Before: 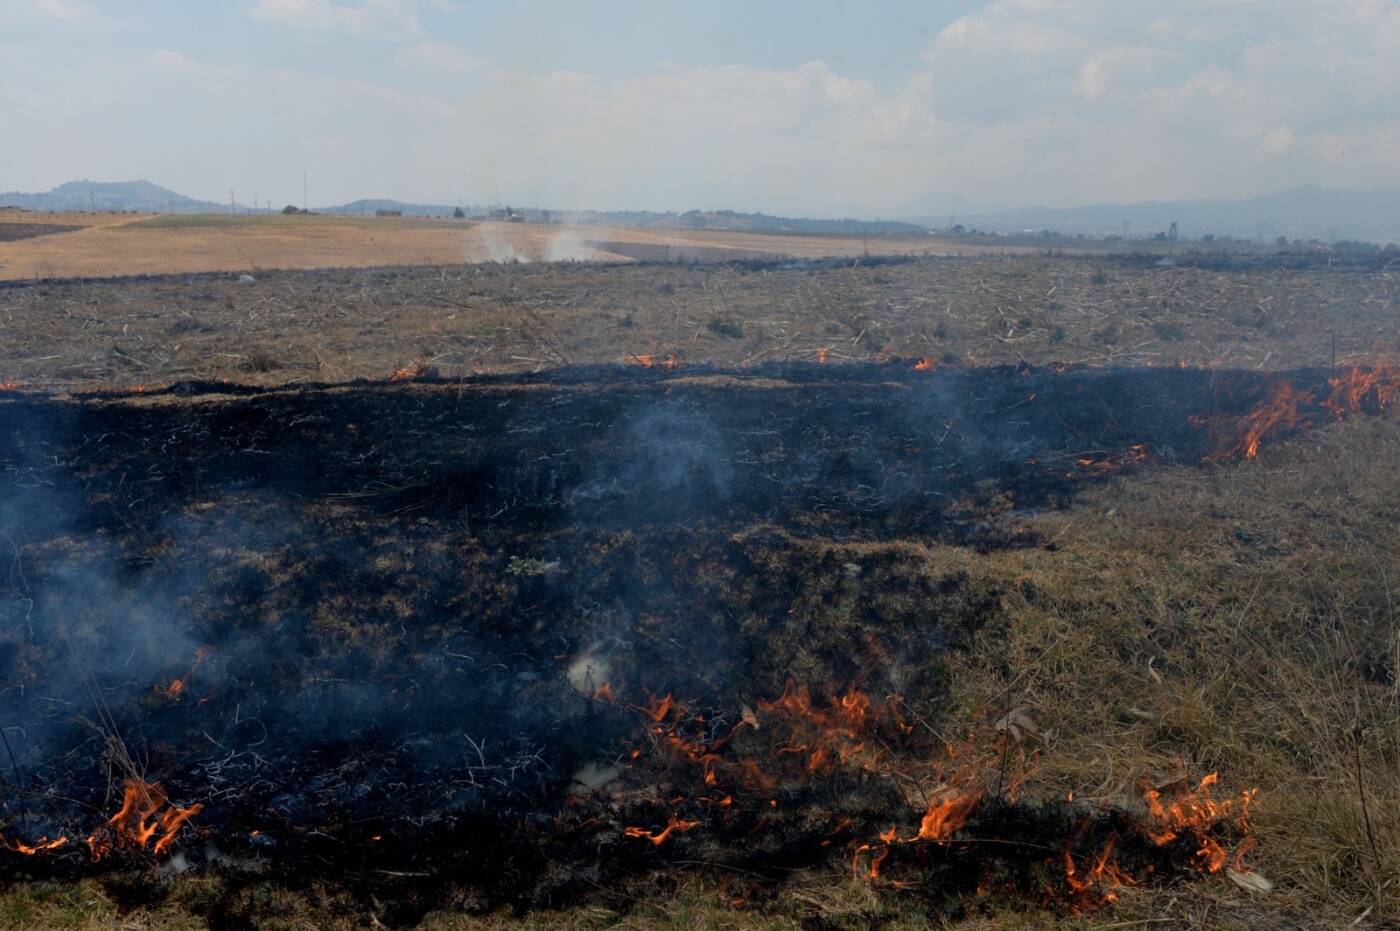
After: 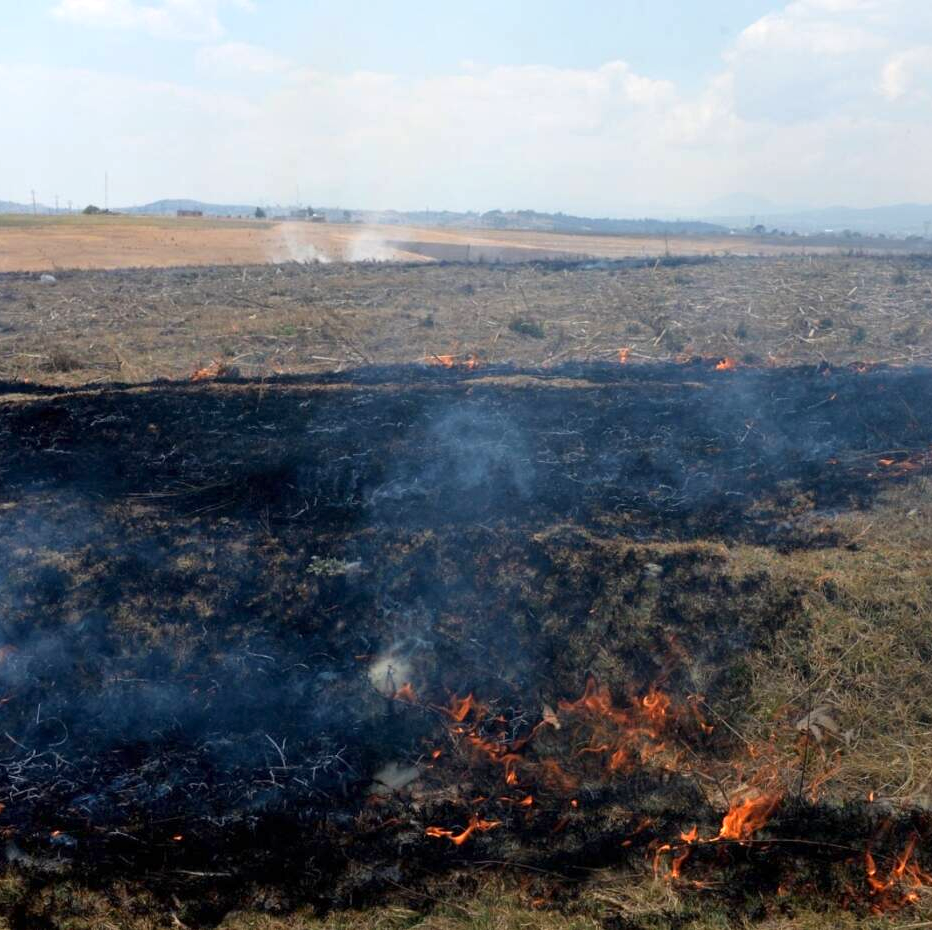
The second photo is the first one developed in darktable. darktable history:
crop and rotate: left 14.324%, right 19.078%
exposure: exposure 0.739 EV, compensate highlight preservation false
